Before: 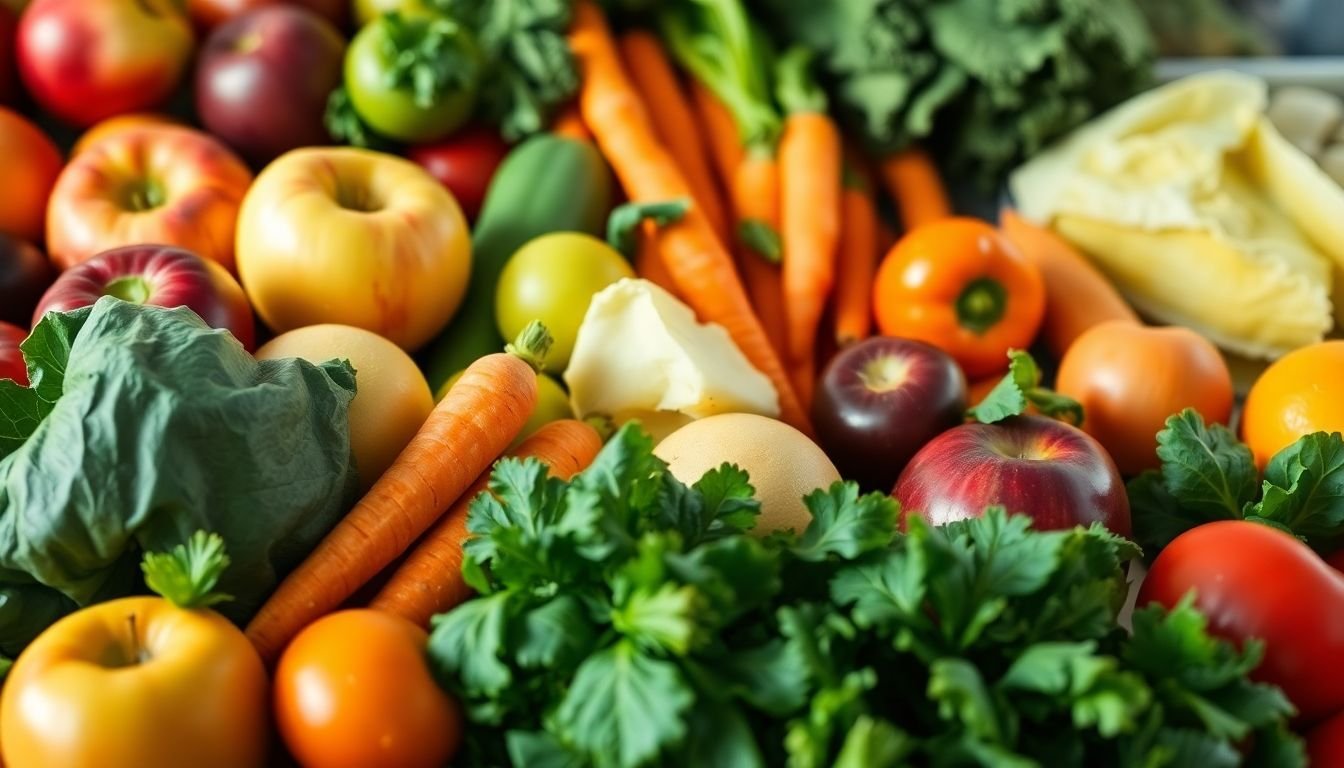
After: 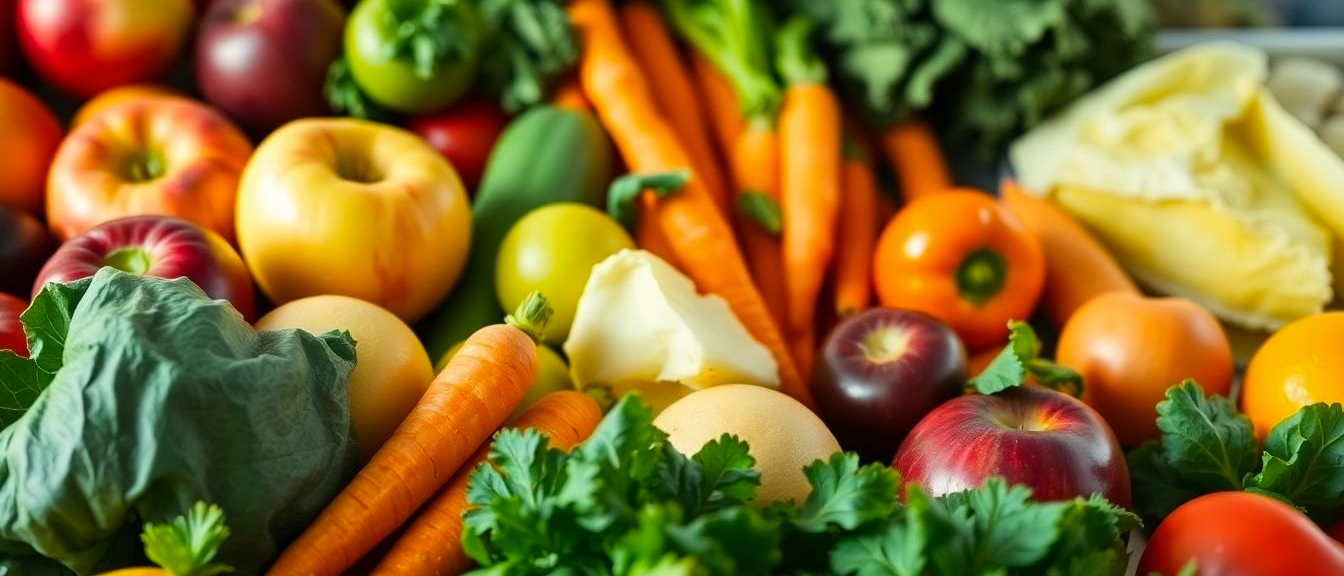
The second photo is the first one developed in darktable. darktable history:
color balance rgb: perceptual saturation grading › global saturation 10%, global vibrance 10%
crop: top 3.857%, bottom 21.132%
